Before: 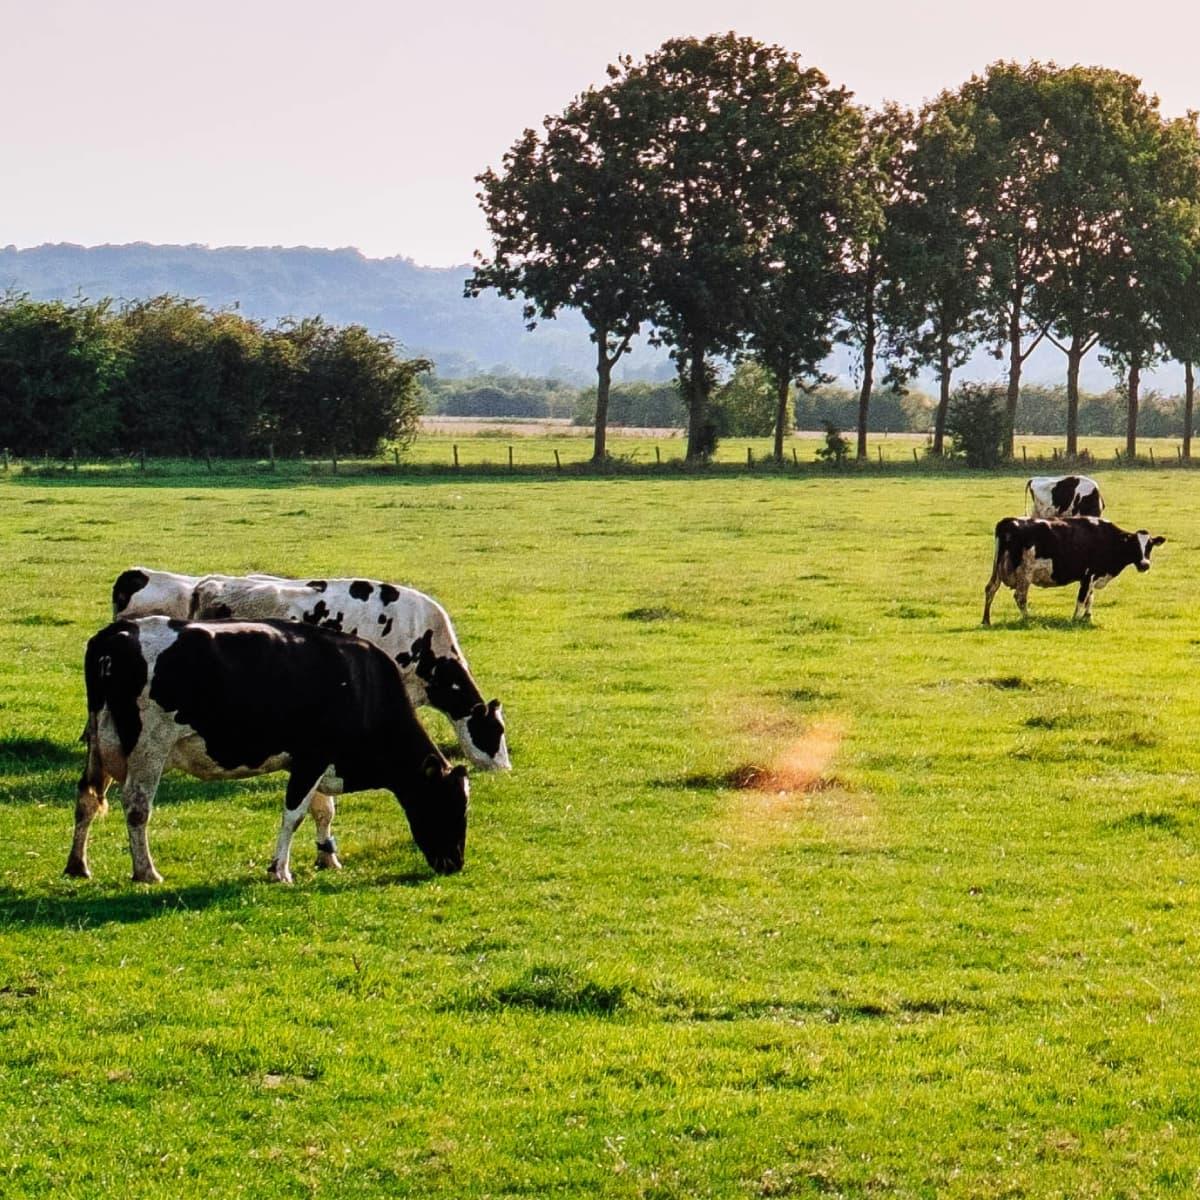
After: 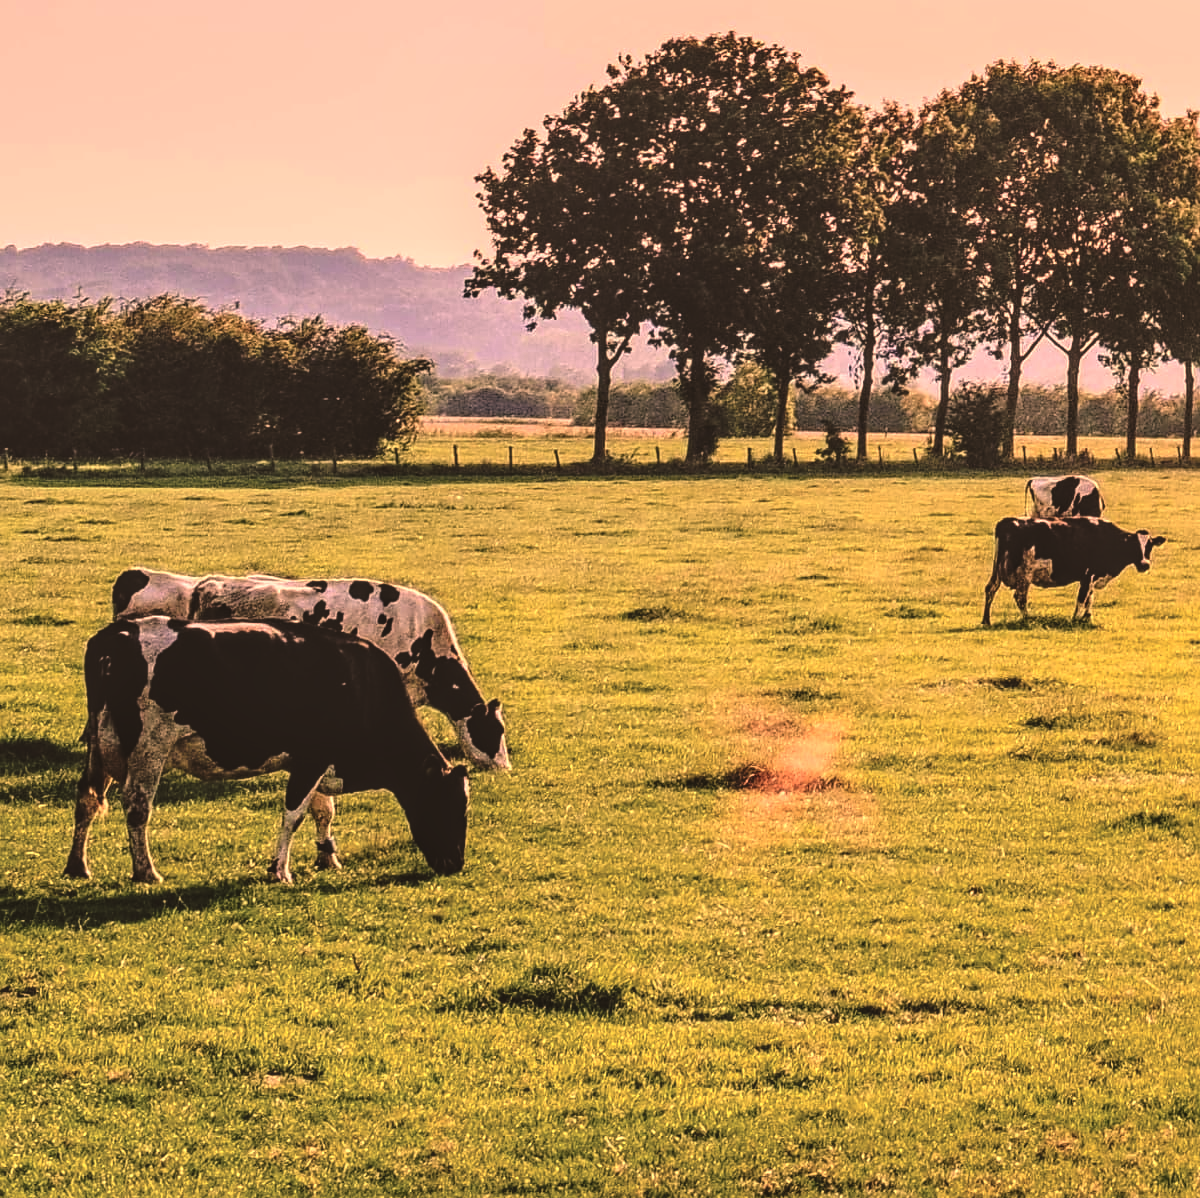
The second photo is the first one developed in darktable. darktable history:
crop: top 0.05%, bottom 0.098%
color correction: highlights a* 40, highlights b* 40, saturation 0.69
tone curve: curves: ch0 [(0, 0.021) (0.049, 0.044) (0.152, 0.14) (0.328, 0.377) (0.473, 0.543) (0.641, 0.705) (0.868, 0.887) (1, 0.969)]; ch1 [(0, 0) (0.322, 0.328) (0.43, 0.425) (0.474, 0.466) (0.502, 0.503) (0.522, 0.526) (0.564, 0.591) (0.602, 0.632) (0.677, 0.701) (0.859, 0.885) (1, 1)]; ch2 [(0, 0) (0.33, 0.301) (0.447, 0.44) (0.487, 0.496) (0.502, 0.516) (0.535, 0.554) (0.565, 0.598) (0.618, 0.629) (1, 1)], color space Lab, independent channels, preserve colors none
sharpen: radius 1.864, amount 0.398, threshold 1.271
rgb curve: curves: ch0 [(0, 0.186) (0.314, 0.284) (0.775, 0.708) (1, 1)], compensate middle gray true, preserve colors none
local contrast: detail 150%
